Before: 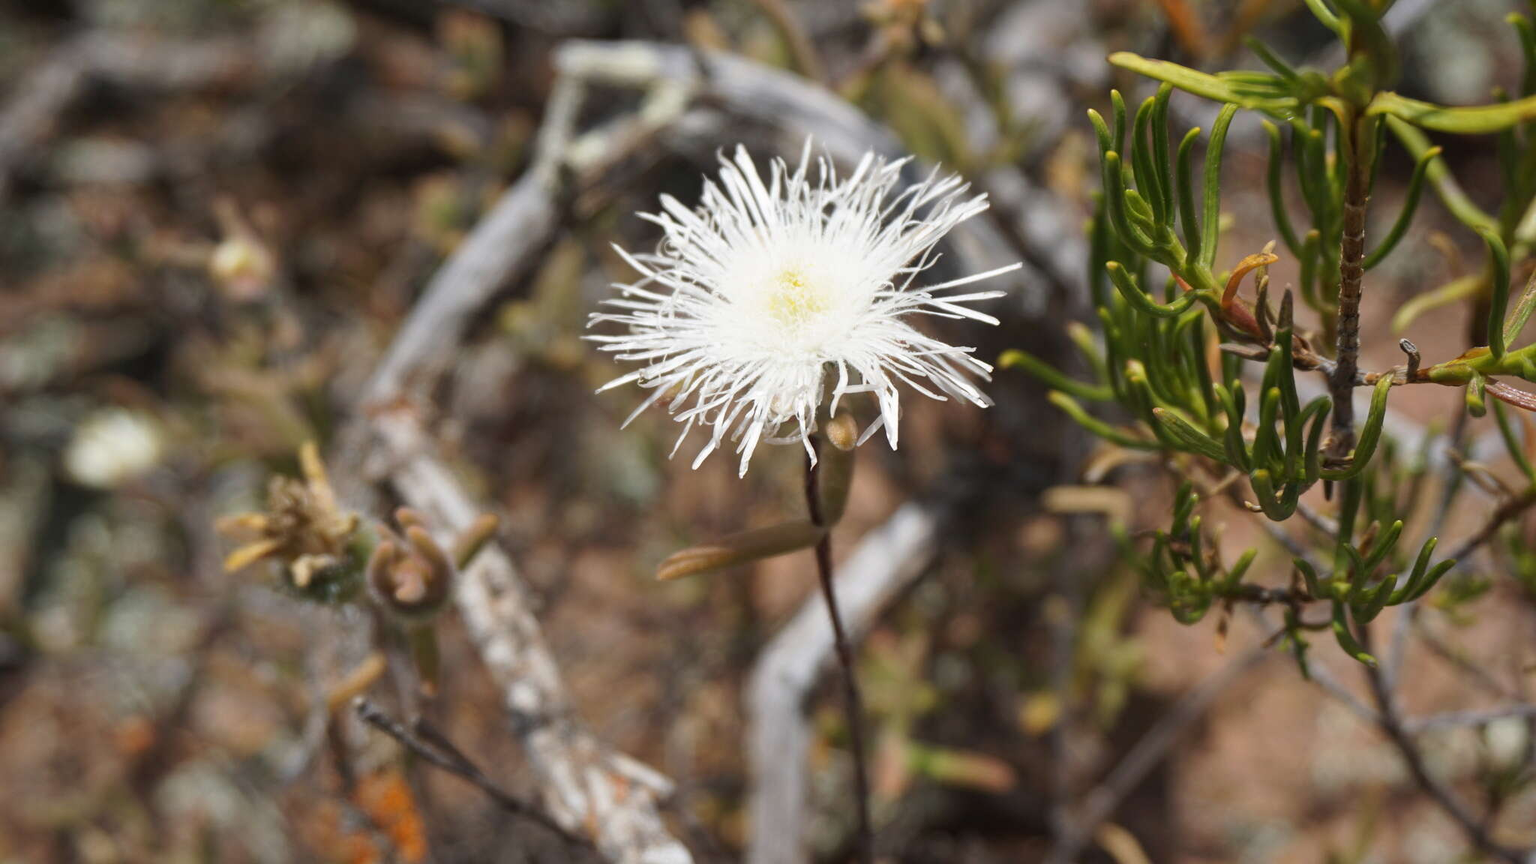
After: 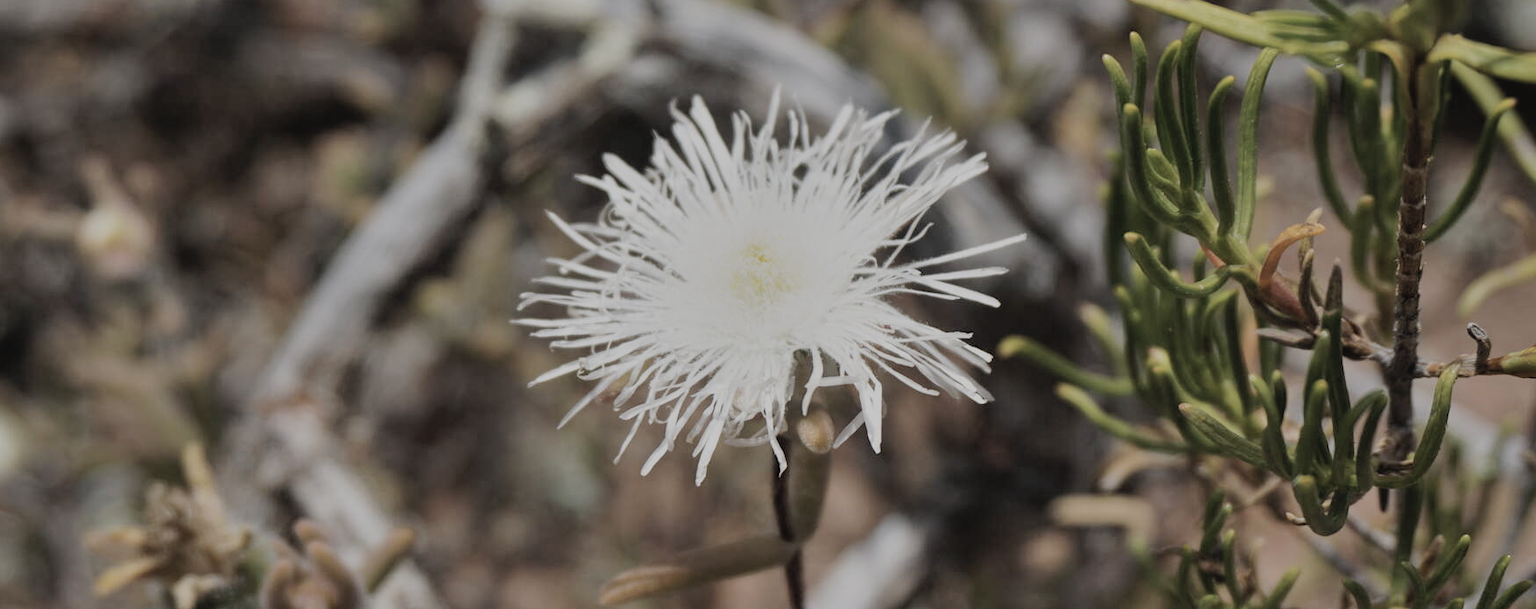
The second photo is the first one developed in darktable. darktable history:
contrast brightness saturation: contrast -0.05, saturation -0.41
shadows and highlights: white point adjustment -3.64, highlights -63.34, highlights color adjustment 42%, soften with gaussian
filmic rgb: black relative exposure -7.65 EV, white relative exposure 4.56 EV, hardness 3.61
crop and rotate: left 9.345%, top 7.22%, right 4.982%, bottom 32.331%
